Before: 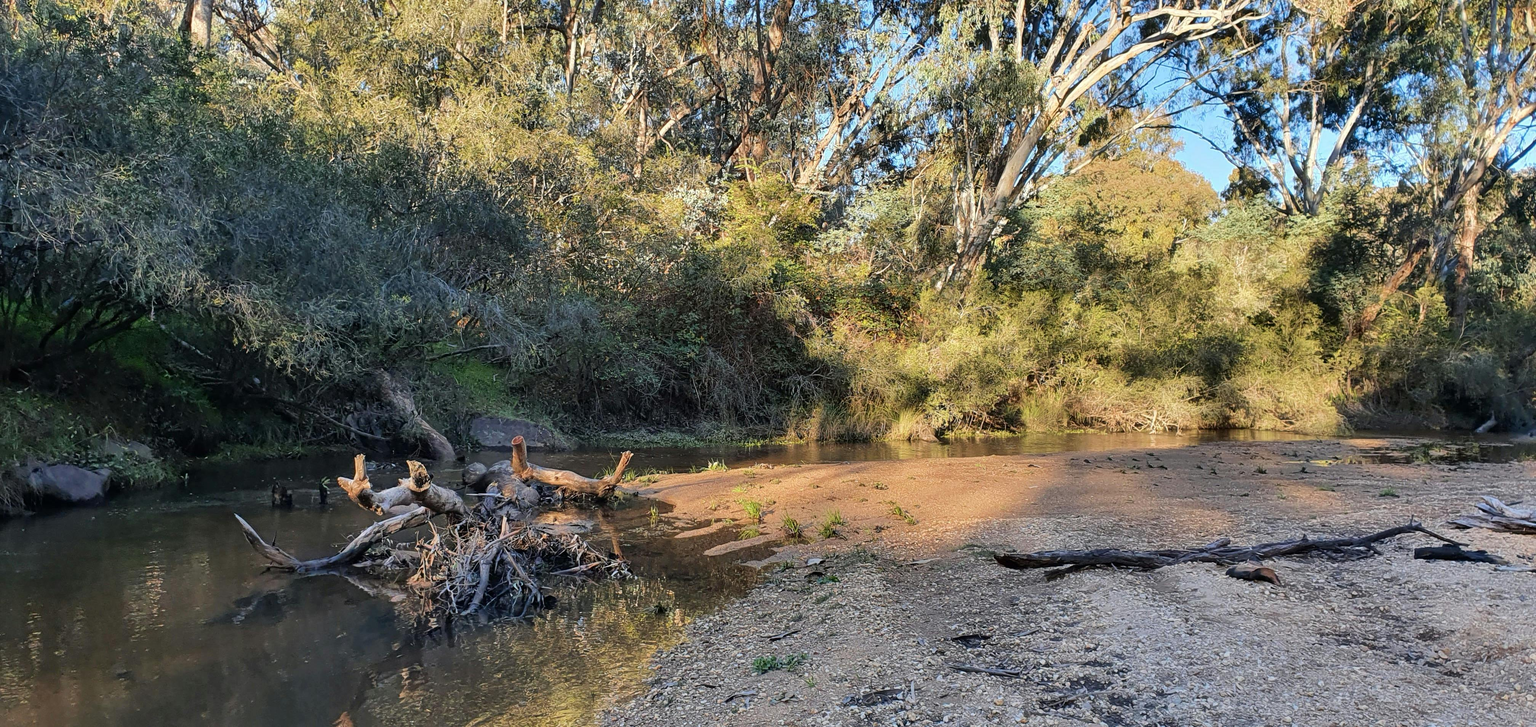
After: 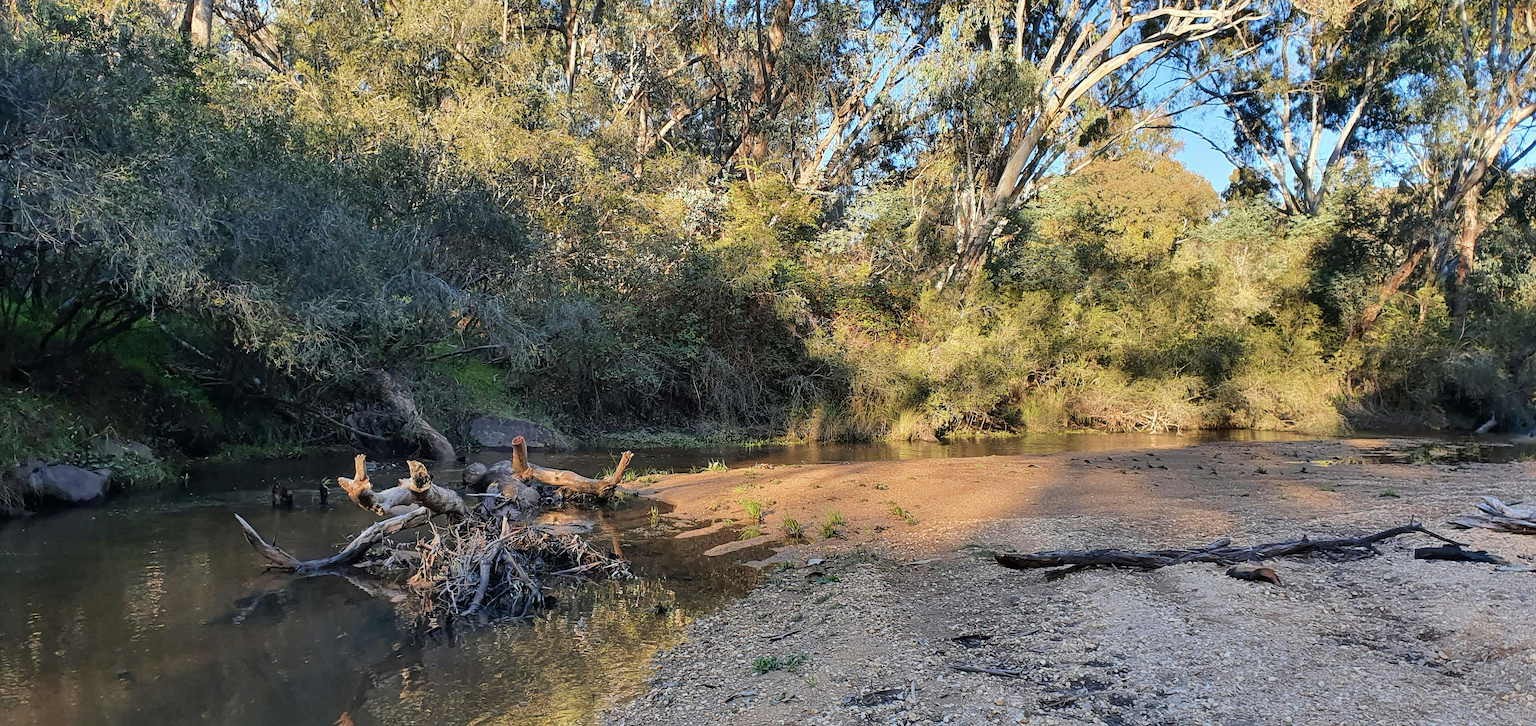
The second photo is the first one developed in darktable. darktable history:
sharpen: radius 1.047
